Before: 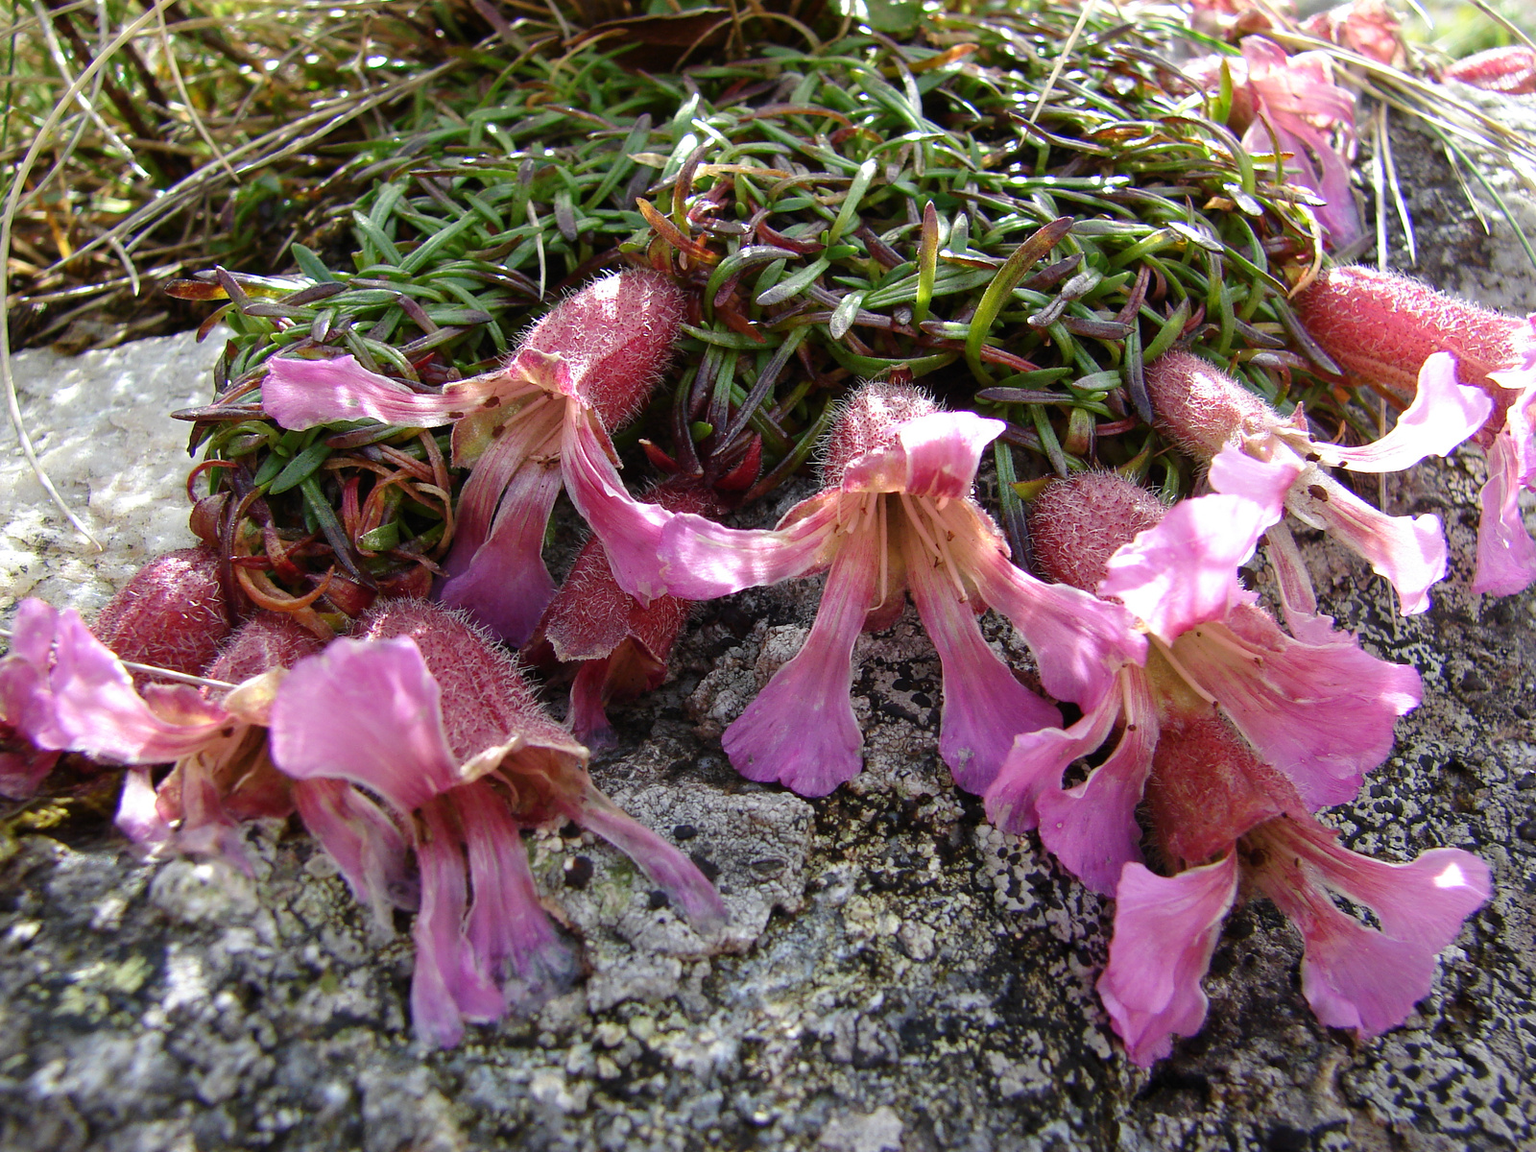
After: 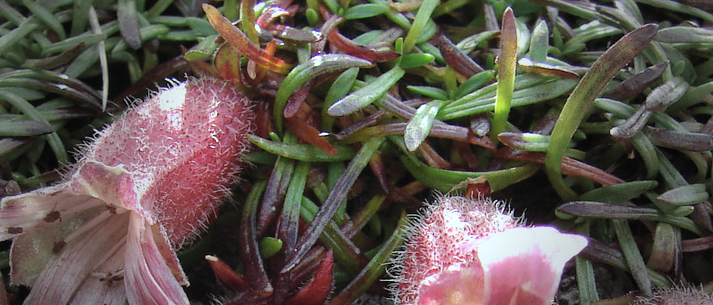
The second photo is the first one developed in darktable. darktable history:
crop: left 28.797%, top 16.88%, right 26.585%, bottom 57.654%
color calibration: illuminant as shot in camera, x 0.359, y 0.362, temperature 4577.64 K
contrast brightness saturation: brightness 0.151
vignetting: fall-off start 39.81%, fall-off radius 40.4%
